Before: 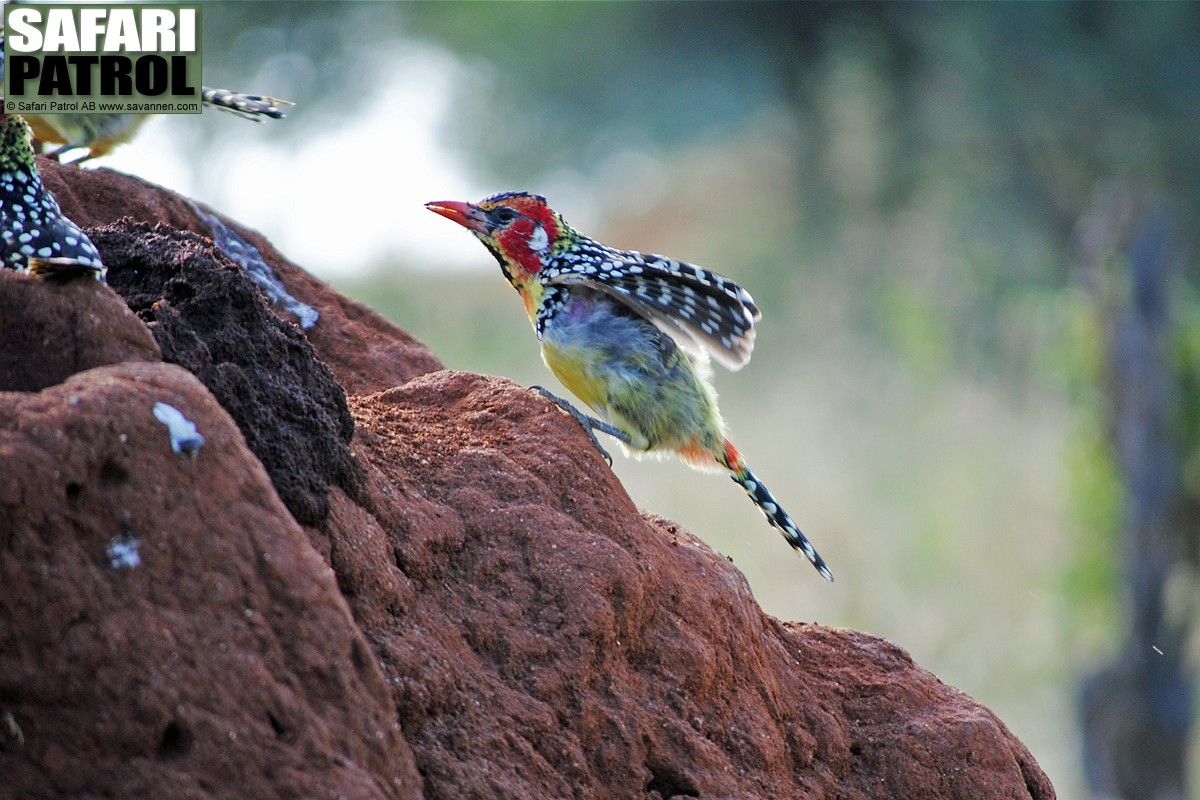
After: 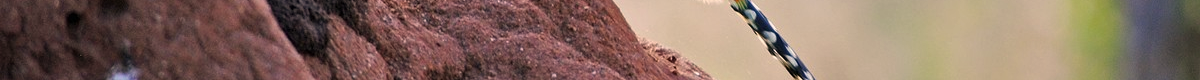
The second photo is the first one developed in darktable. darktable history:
crop and rotate: top 59.084%, bottom 30.916%
shadows and highlights: shadows 32.83, highlights -47.7, soften with gaussian
color correction: highlights a* 11.96, highlights b* 11.58
